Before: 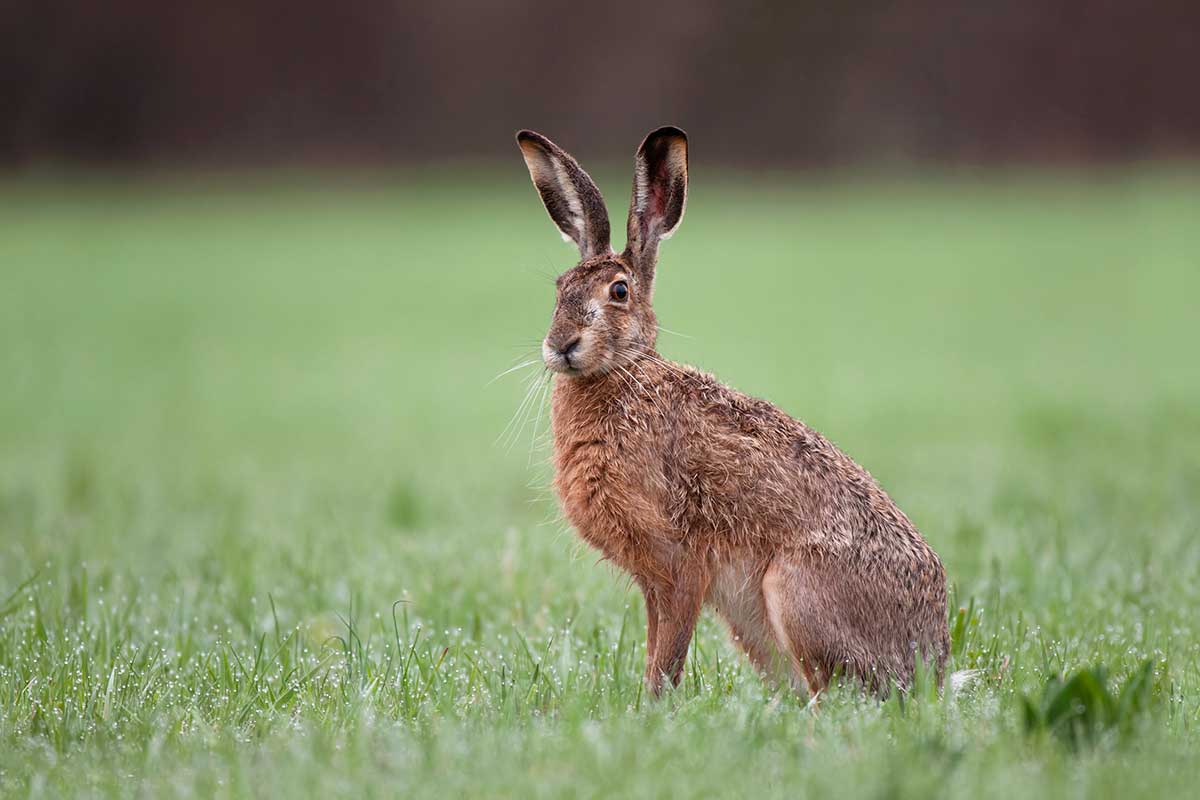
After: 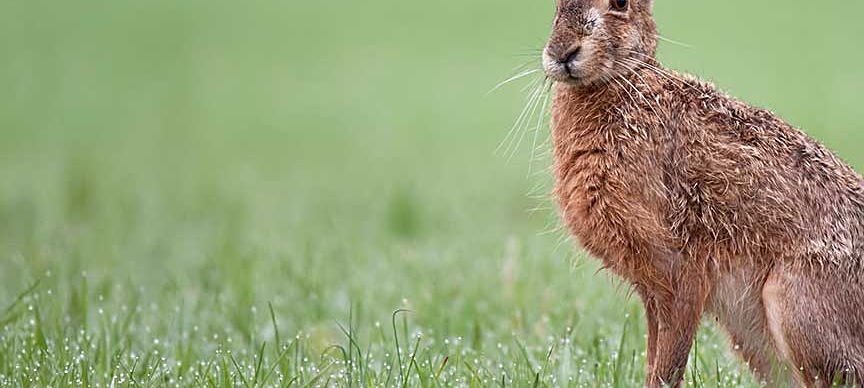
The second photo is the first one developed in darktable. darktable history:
sharpen: on, module defaults
crop: top 36.498%, right 27.964%, bottom 14.995%
